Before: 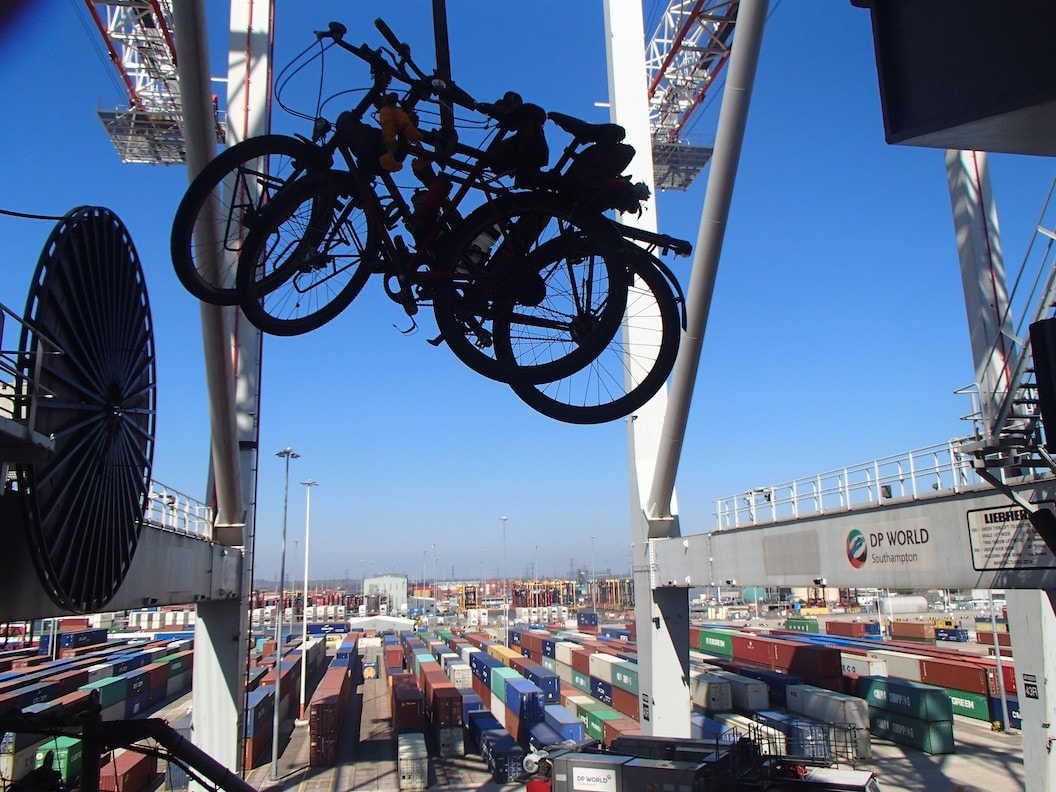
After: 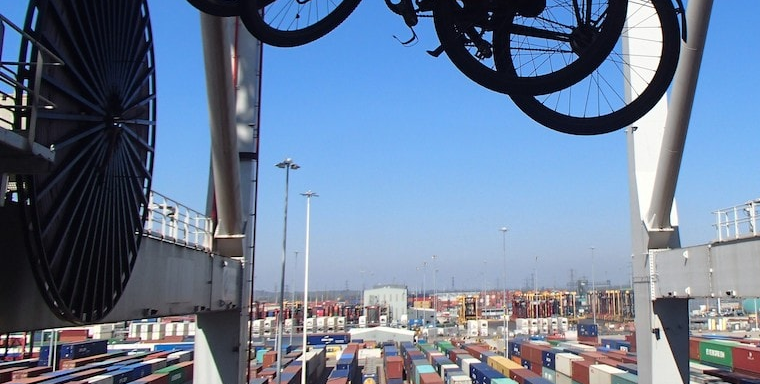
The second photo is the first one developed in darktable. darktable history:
crop: top 36.498%, right 27.964%, bottom 14.995%
shadows and highlights: shadows 20.91, highlights -35.45, soften with gaussian
